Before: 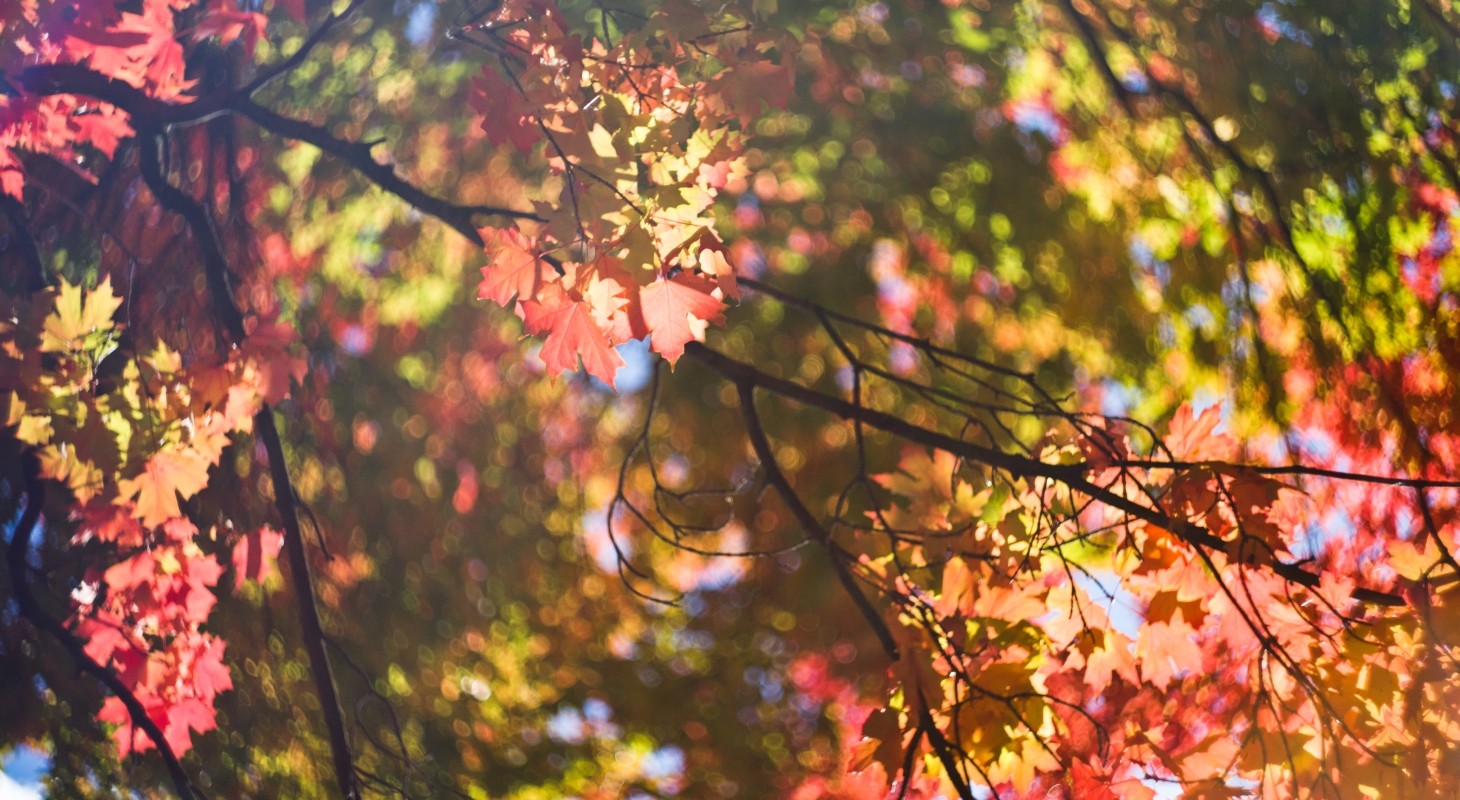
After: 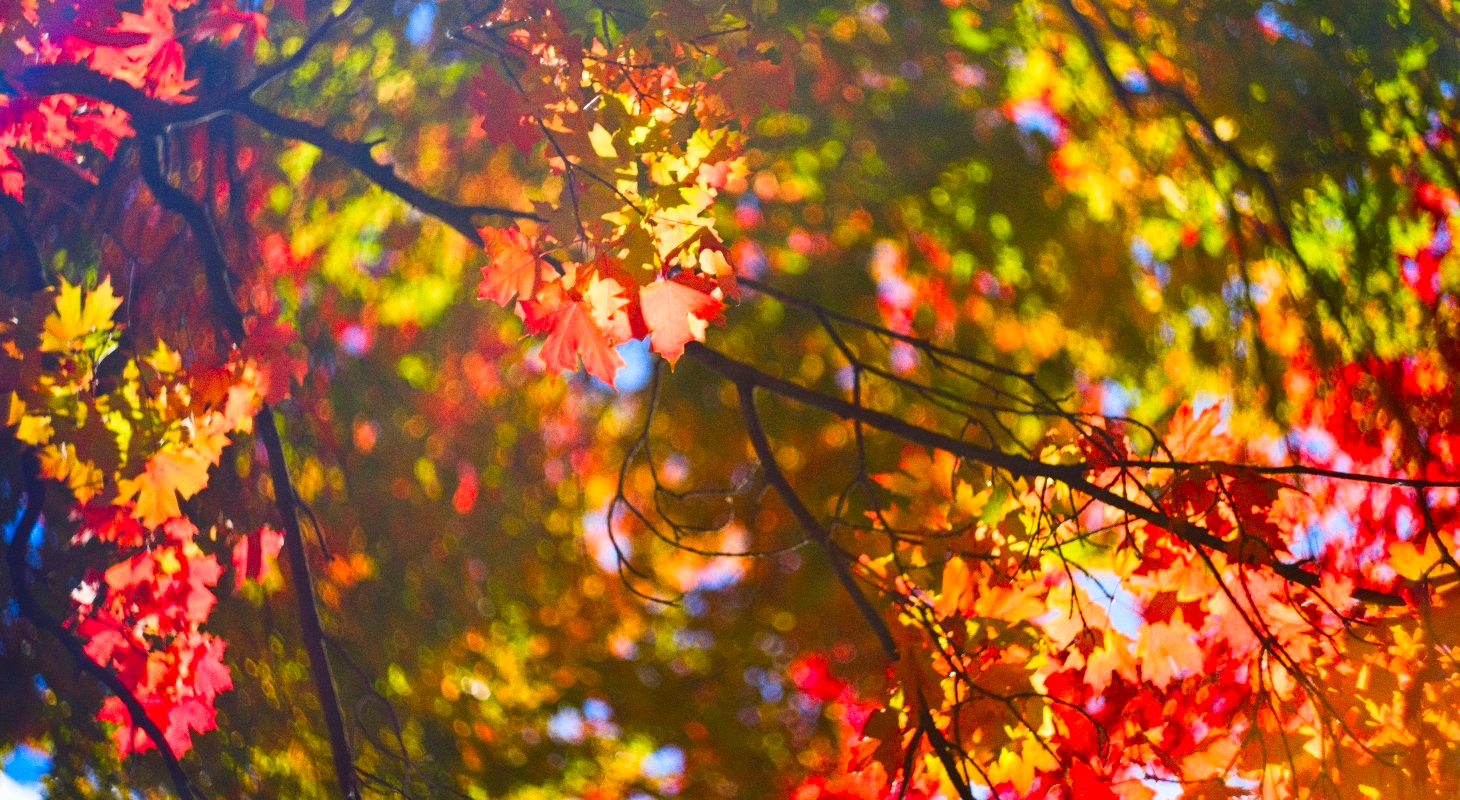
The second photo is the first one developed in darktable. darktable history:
grain: coarseness 0.09 ISO
color contrast: green-magenta contrast 1.55, blue-yellow contrast 1.83
